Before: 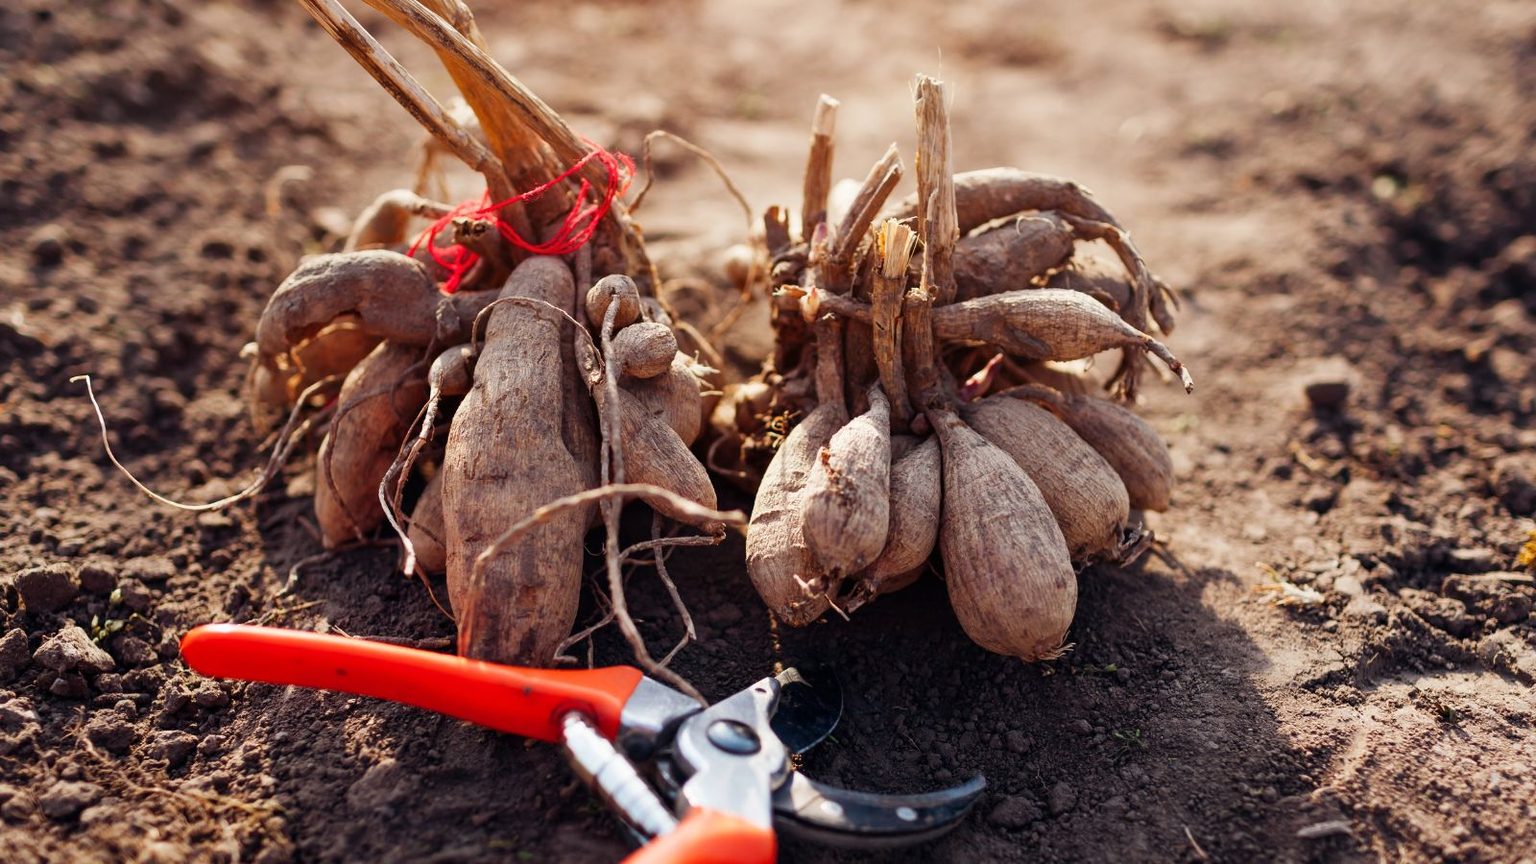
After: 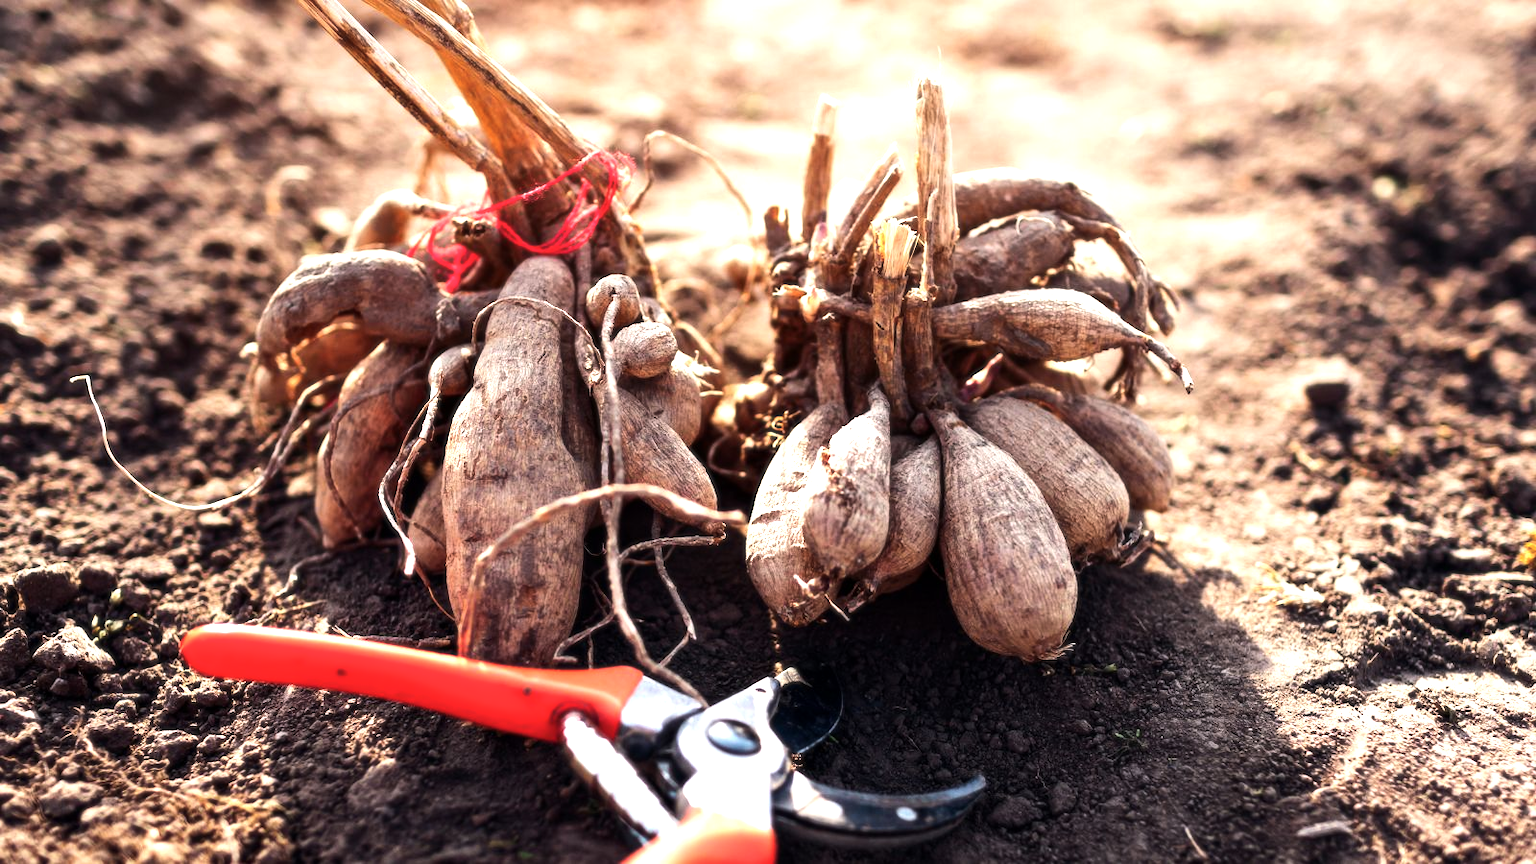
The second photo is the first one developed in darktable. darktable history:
tone equalizer: -8 EV -0.75 EV, -7 EV -0.7 EV, -6 EV -0.6 EV, -5 EV -0.4 EV, -3 EV 0.4 EV, -2 EV 0.6 EV, -1 EV 0.7 EV, +0 EV 0.75 EV, edges refinement/feathering 500, mask exposure compensation -1.57 EV, preserve details no
soften: size 10%, saturation 50%, brightness 0.2 EV, mix 10%
exposure: black level correction 0.001, exposure 0.5 EV, compensate exposure bias true, compensate highlight preservation false
